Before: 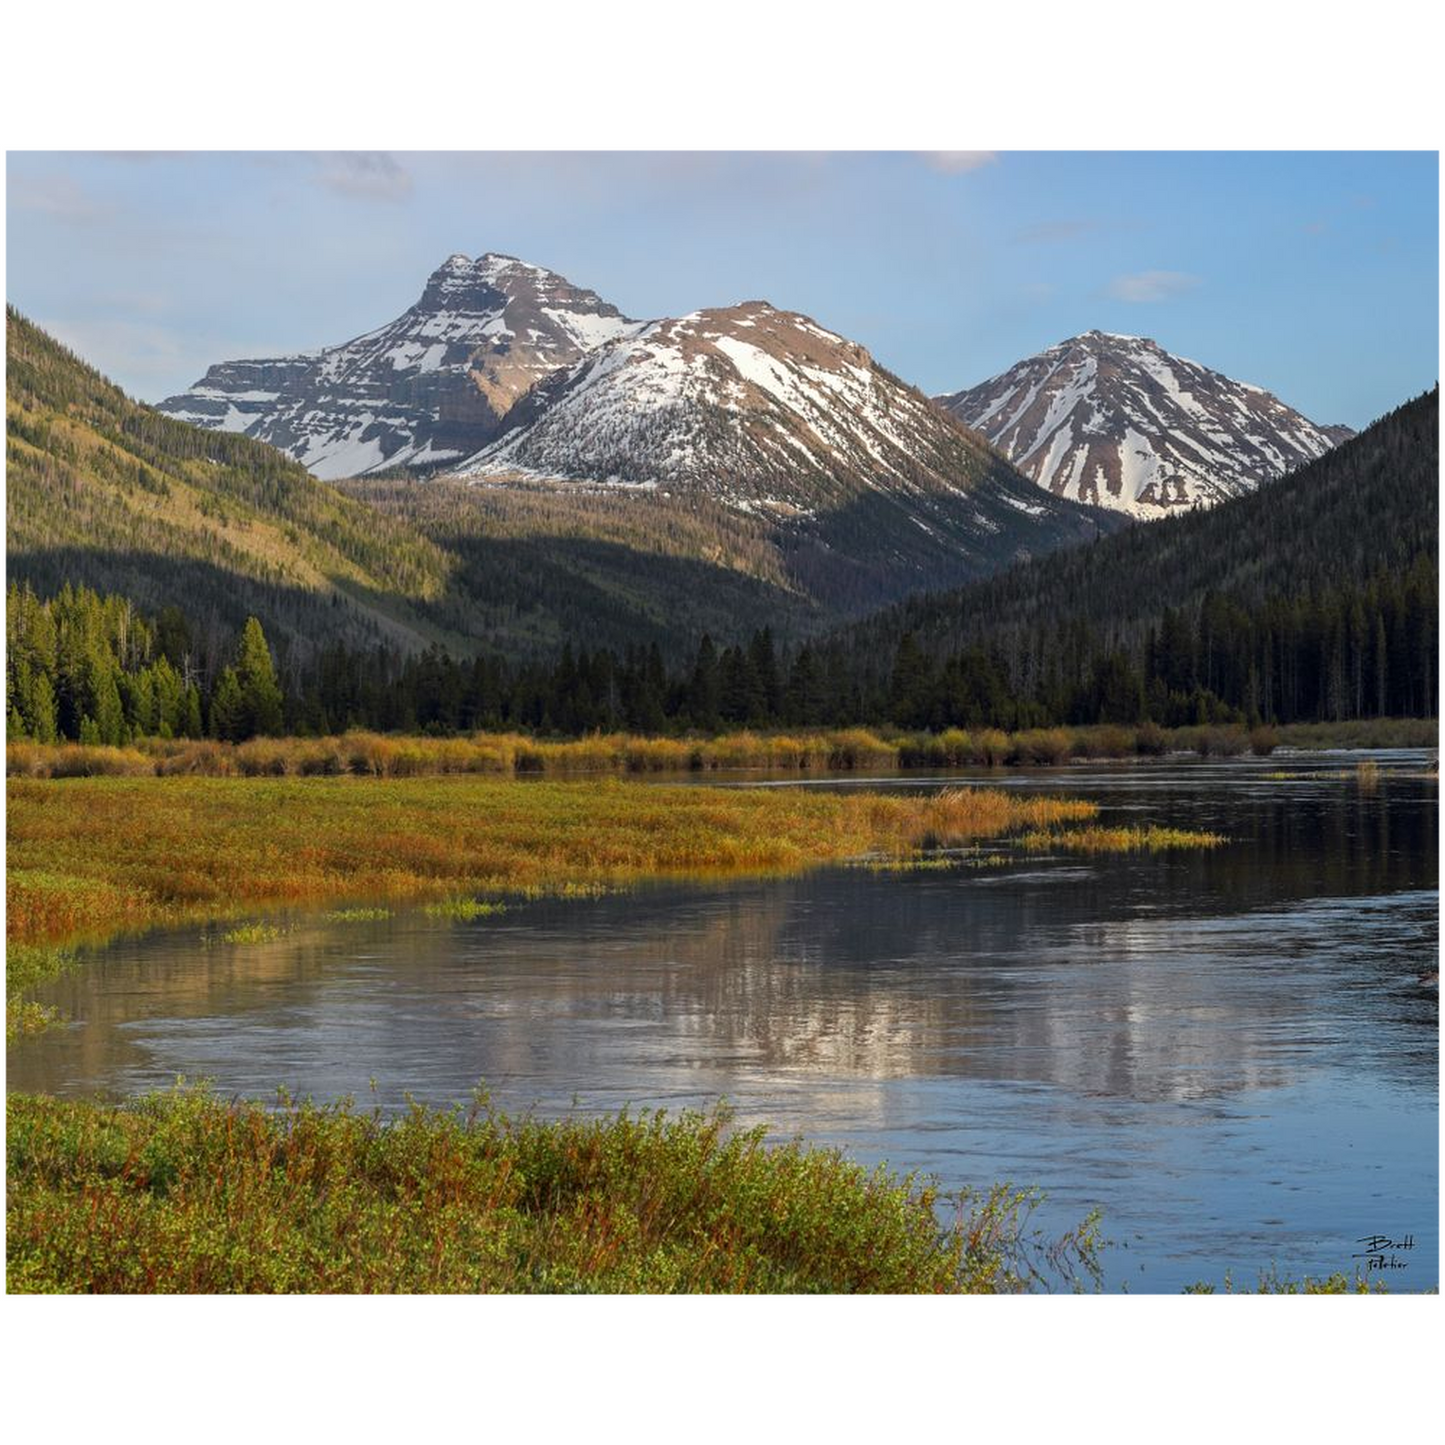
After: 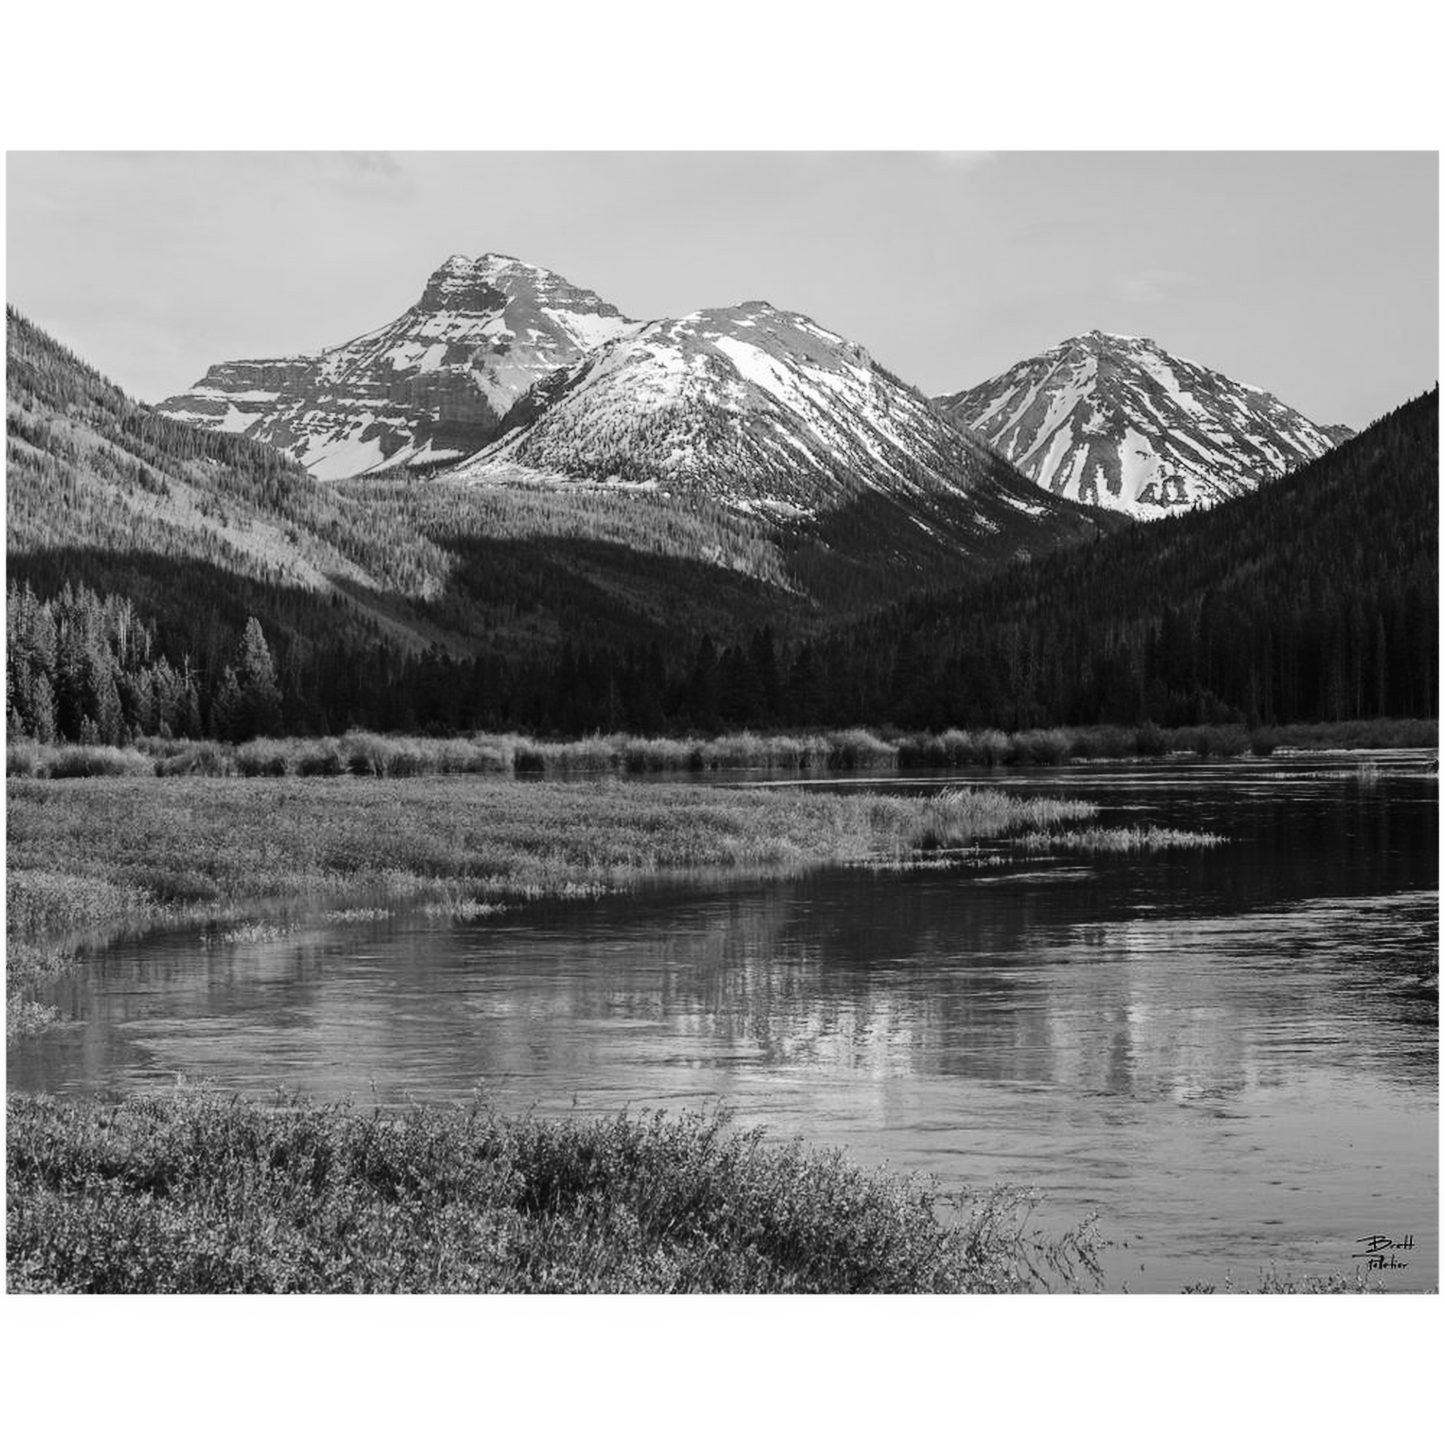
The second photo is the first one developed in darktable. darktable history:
vibrance: vibrance 20%
tone curve: curves: ch0 [(0, 0) (0.003, 0.018) (0.011, 0.021) (0.025, 0.028) (0.044, 0.039) (0.069, 0.05) (0.1, 0.06) (0.136, 0.081) (0.177, 0.117) (0.224, 0.161) (0.277, 0.226) (0.335, 0.315) (0.399, 0.421) (0.468, 0.53) (0.543, 0.627) (0.623, 0.726) (0.709, 0.789) (0.801, 0.859) (0.898, 0.924) (1, 1)], preserve colors none
monochrome: on, module defaults
